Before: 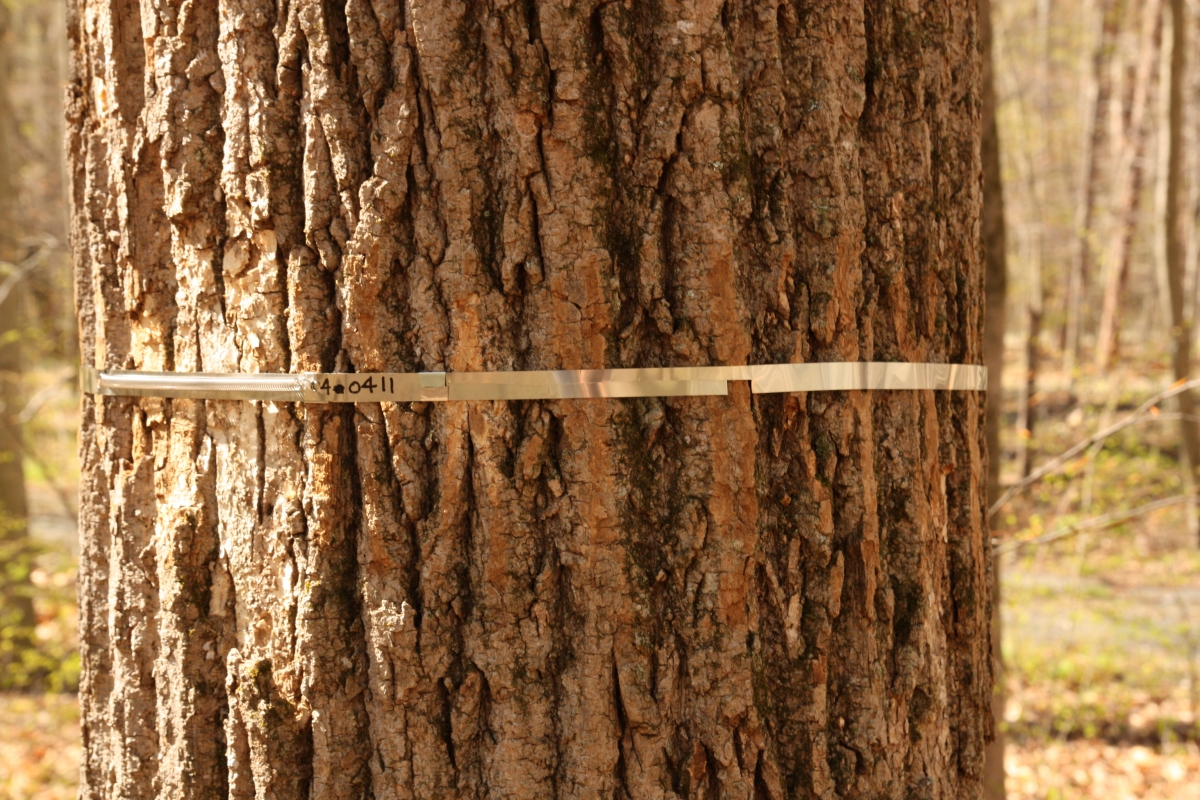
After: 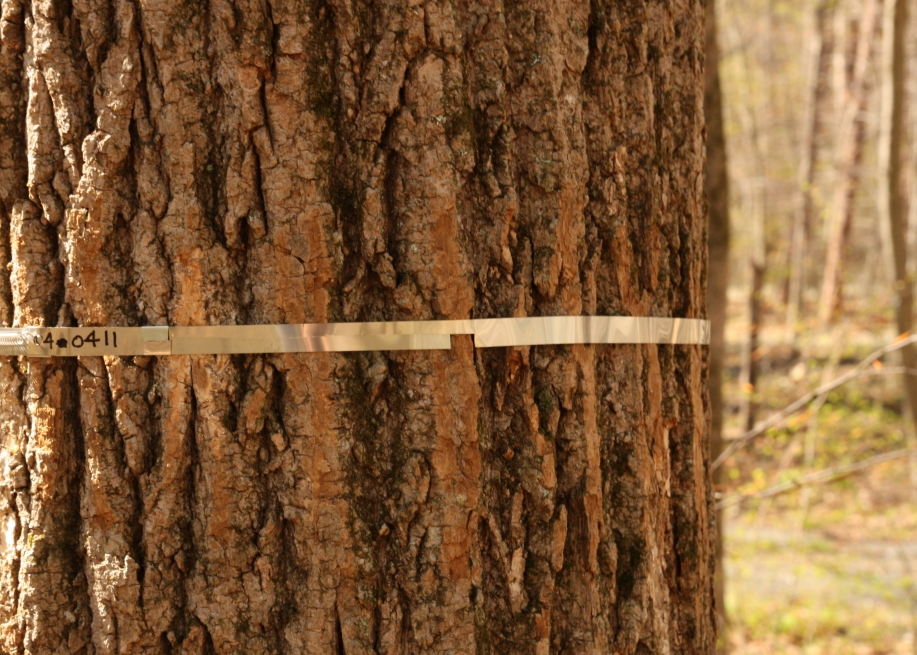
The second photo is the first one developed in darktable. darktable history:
color correction: highlights a* 0.003, highlights b* -0.283
crop: left 23.095%, top 5.827%, bottom 11.854%
